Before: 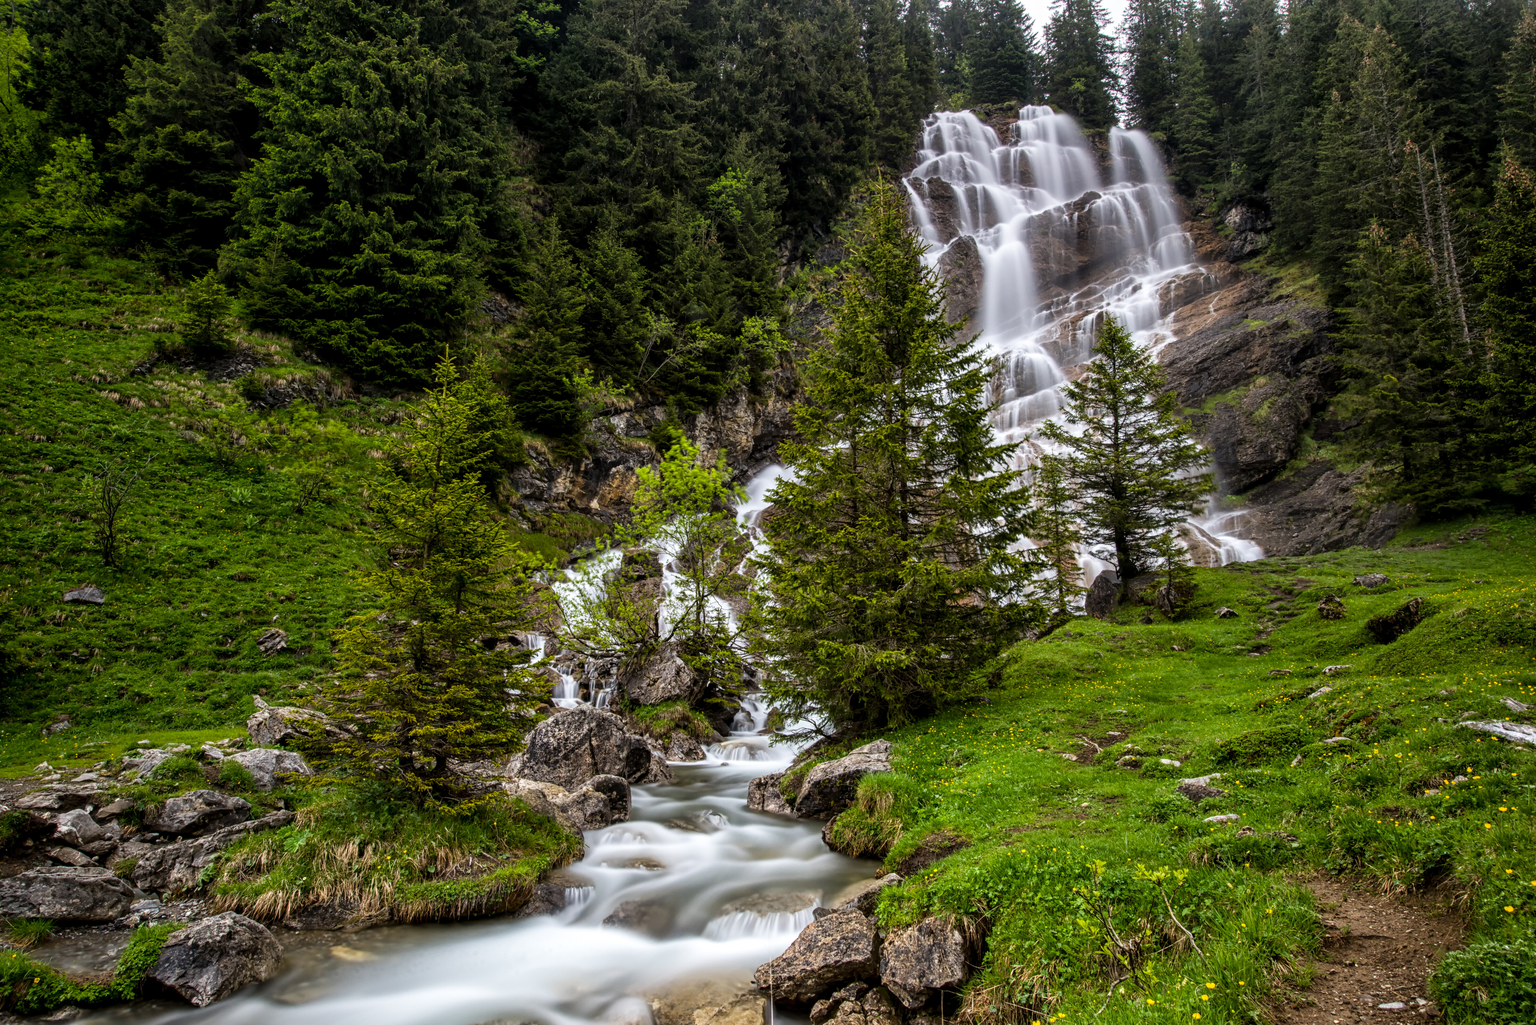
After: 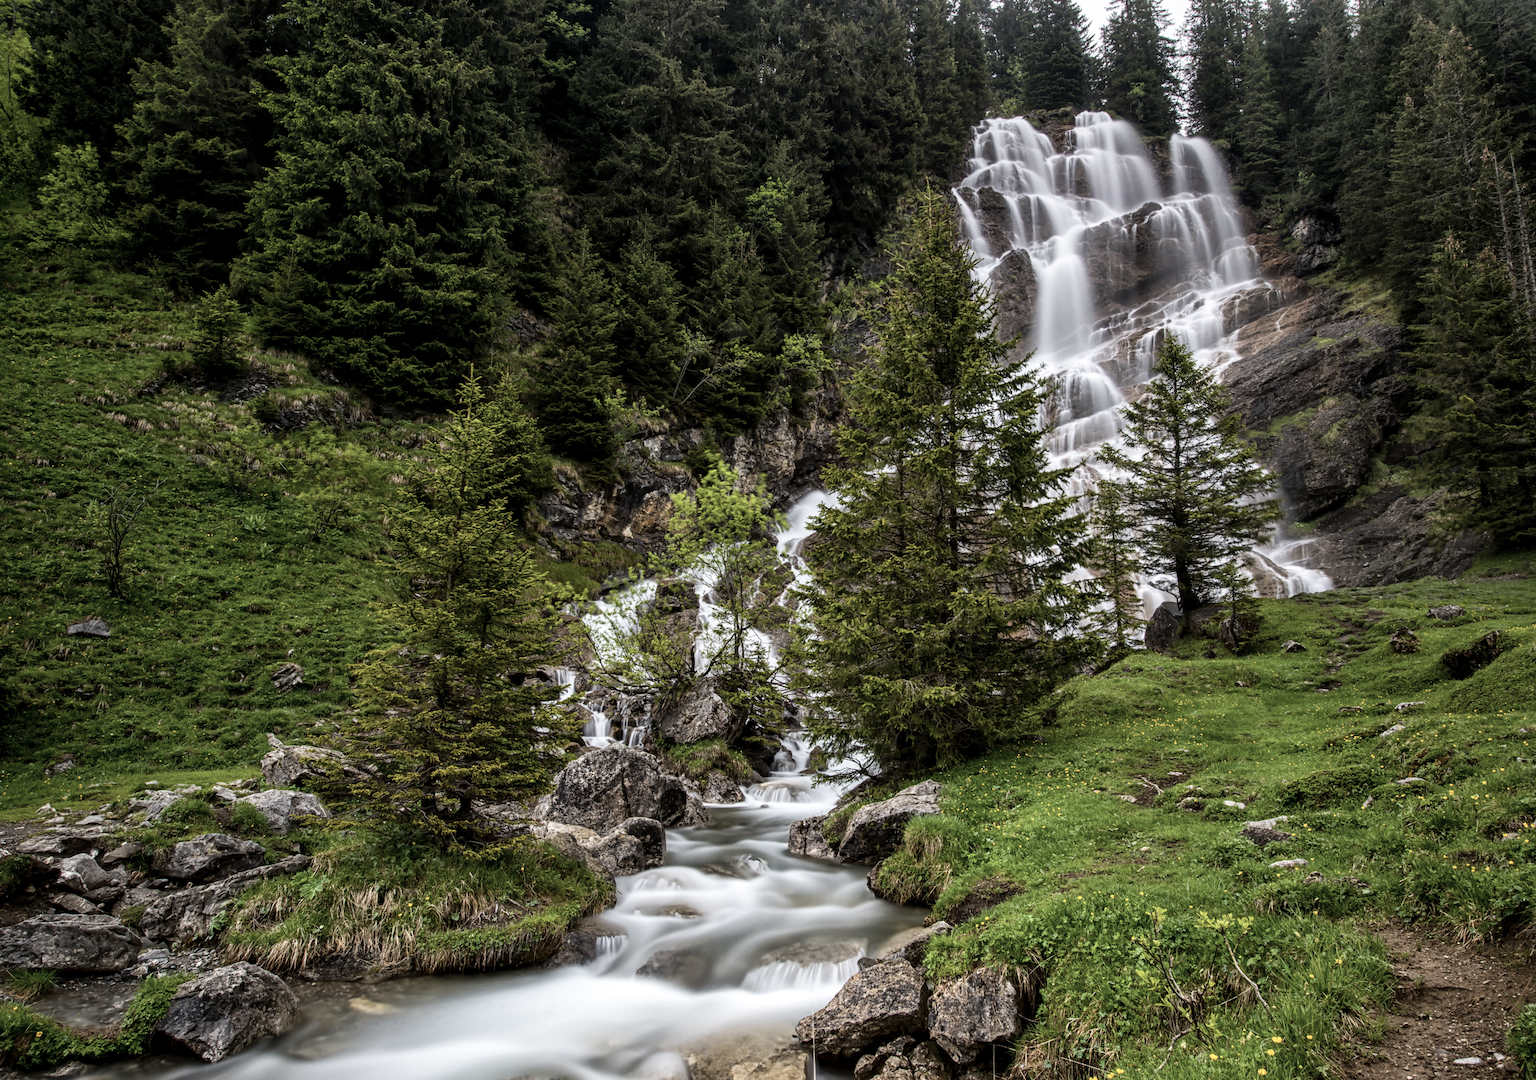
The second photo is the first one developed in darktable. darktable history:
crop and rotate: right 5.167%
contrast brightness saturation: contrast 0.1, saturation -0.36
